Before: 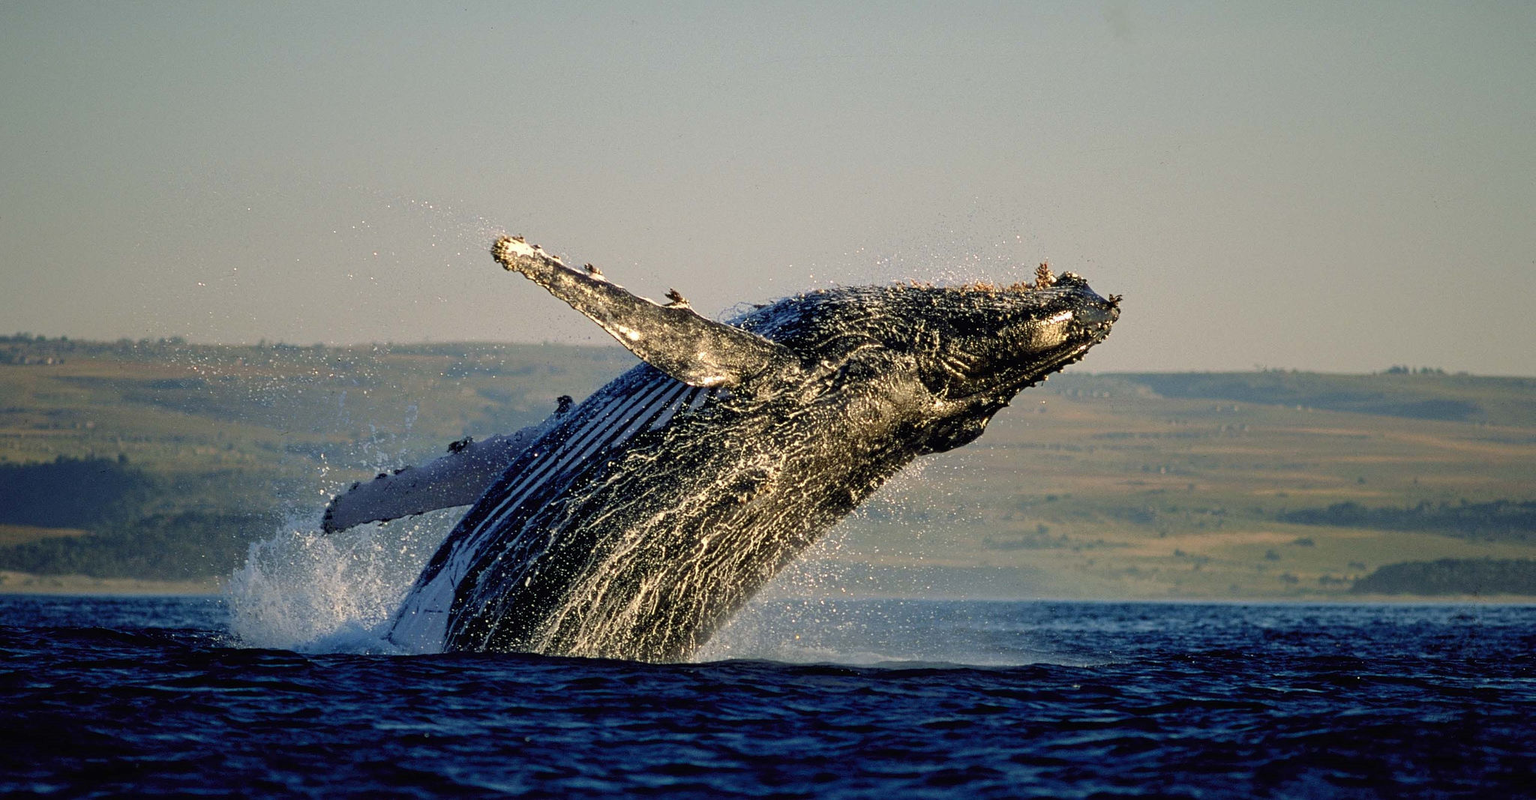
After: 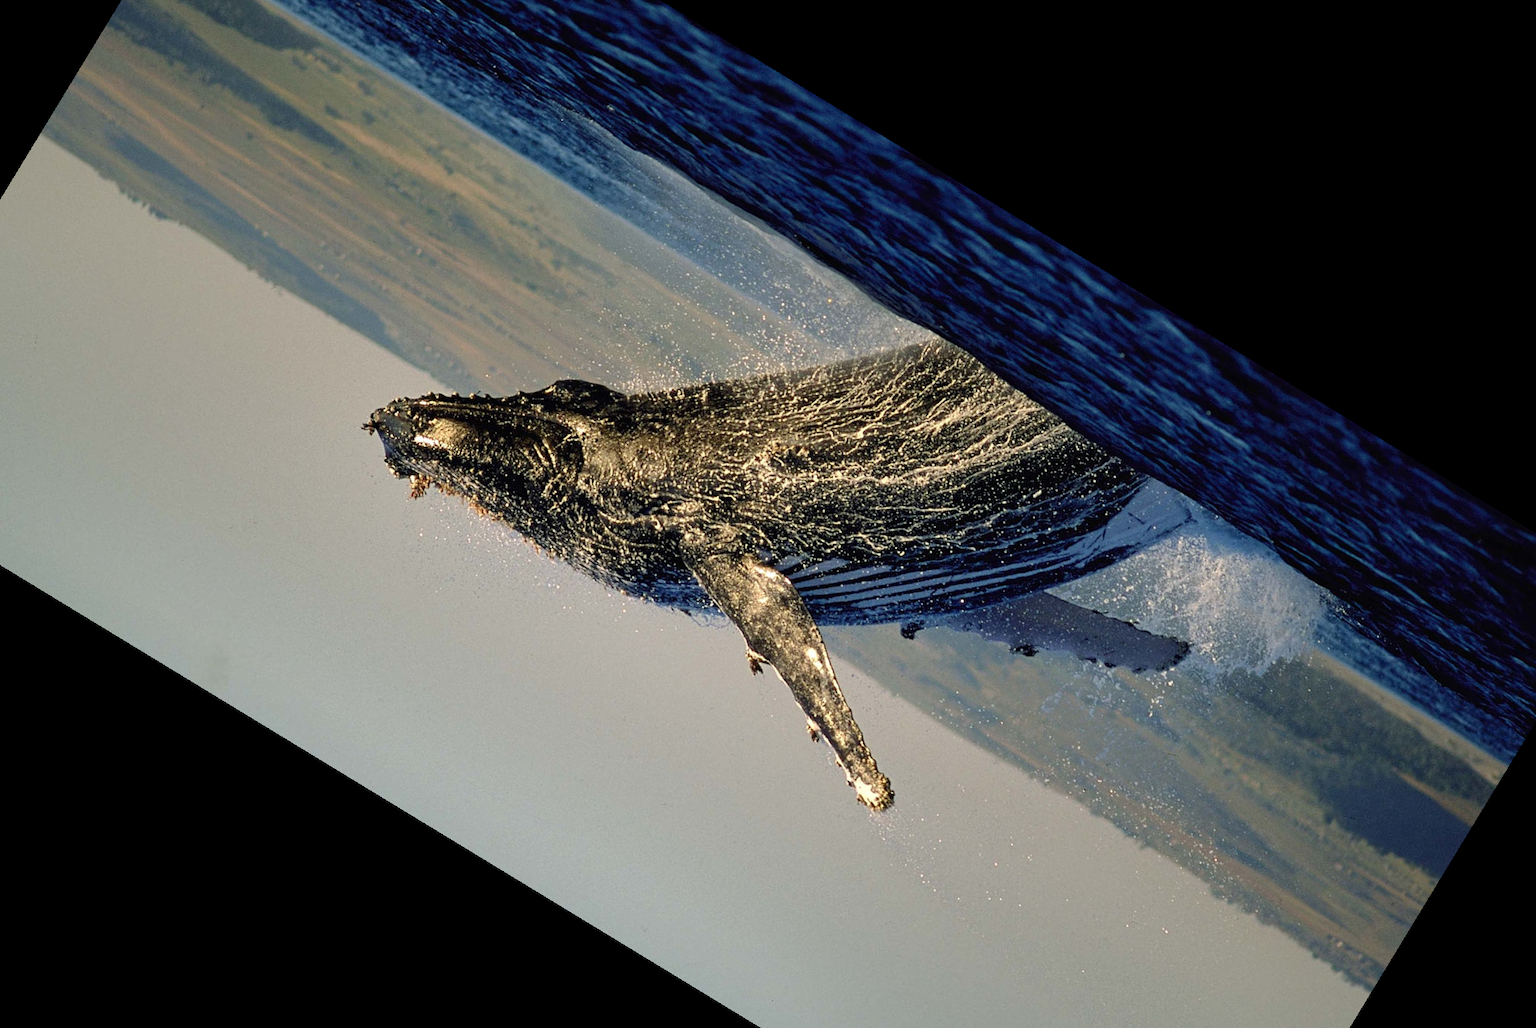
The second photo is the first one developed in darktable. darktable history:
crop and rotate: angle 148.68°, left 9.111%, top 15.603%, right 4.588%, bottom 17.041%
shadows and highlights: shadows 12, white point adjustment 1.2, soften with gaussian
